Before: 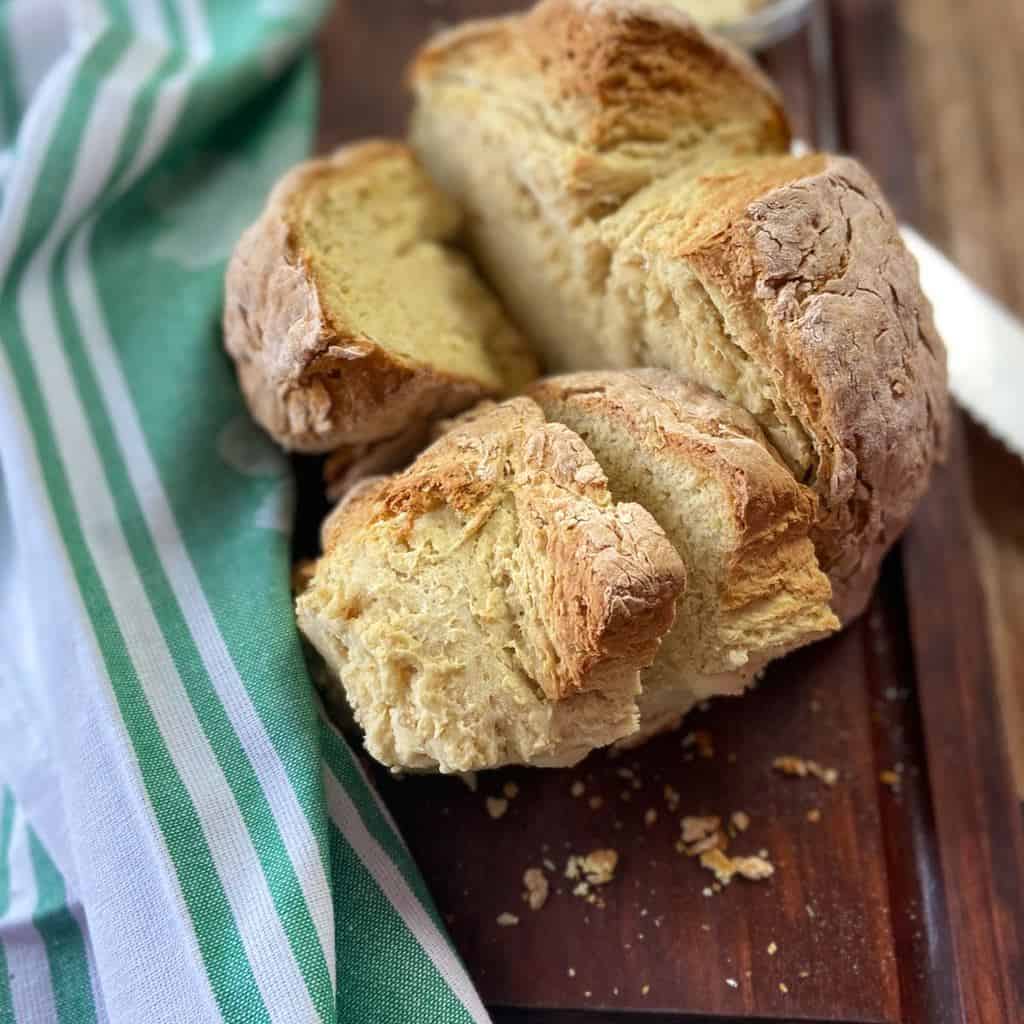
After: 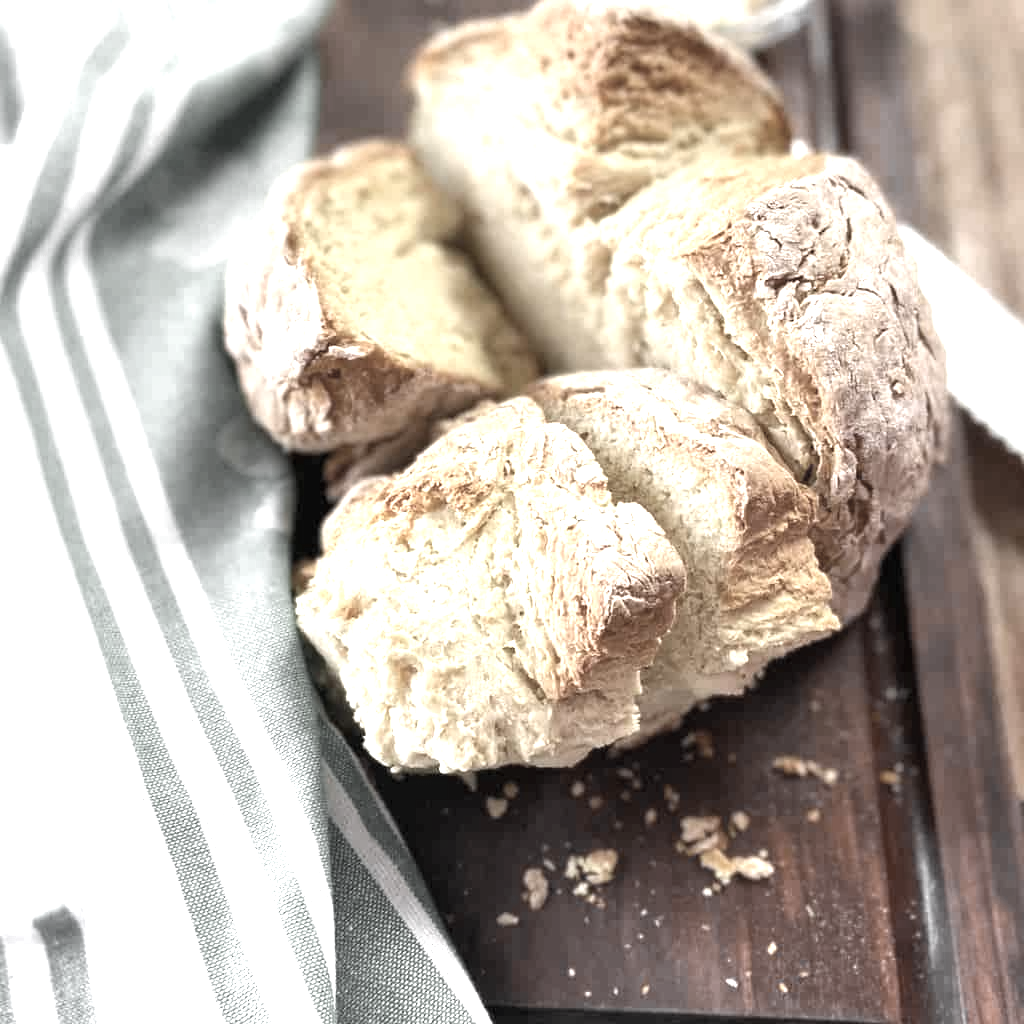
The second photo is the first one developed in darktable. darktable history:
exposure: black level correction 0, exposure 1.447 EV, compensate exposure bias true, compensate highlight preservation false
color zones: curves: ch0 [(0, 0.613) (0.01, 0.613) (0.245, 0.448) (0.498, 0.529) (0.642, 0.665) (0.879, 0.777) (0.99, 0.613)]; ch1 [(0, 0.035) (0.121, 0.189) (0.259, 0.197) (0.415, 0.061) (0.589, 0.022) (0.732, 0.022) (0.857, 0.026) (0.991, 0.053)]
